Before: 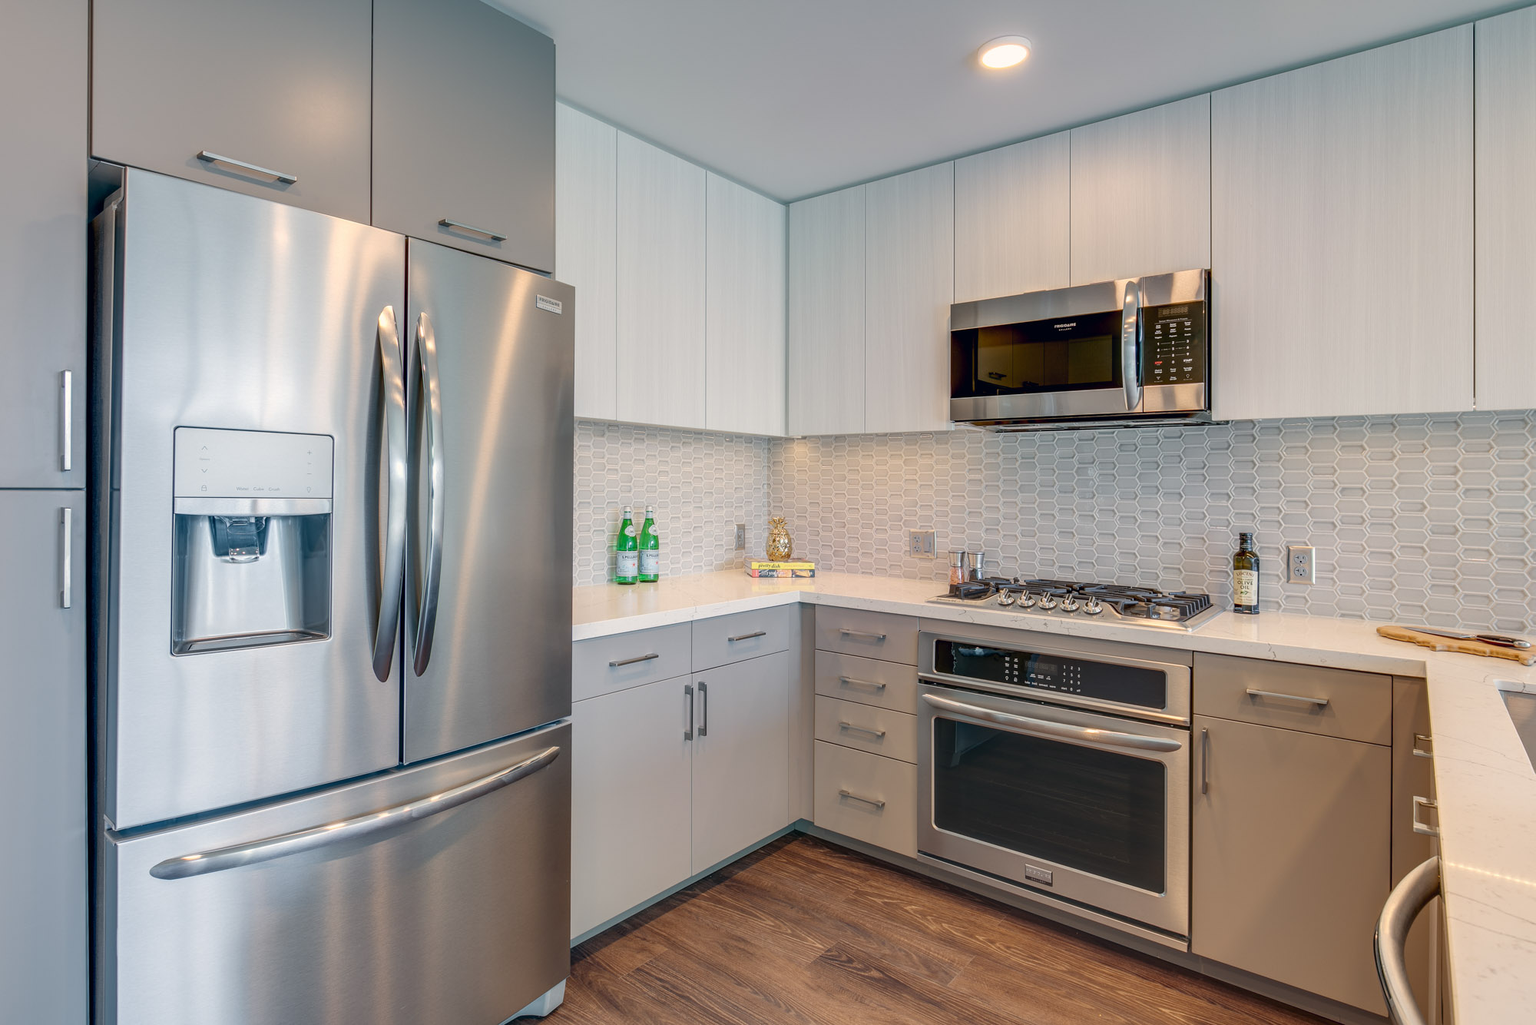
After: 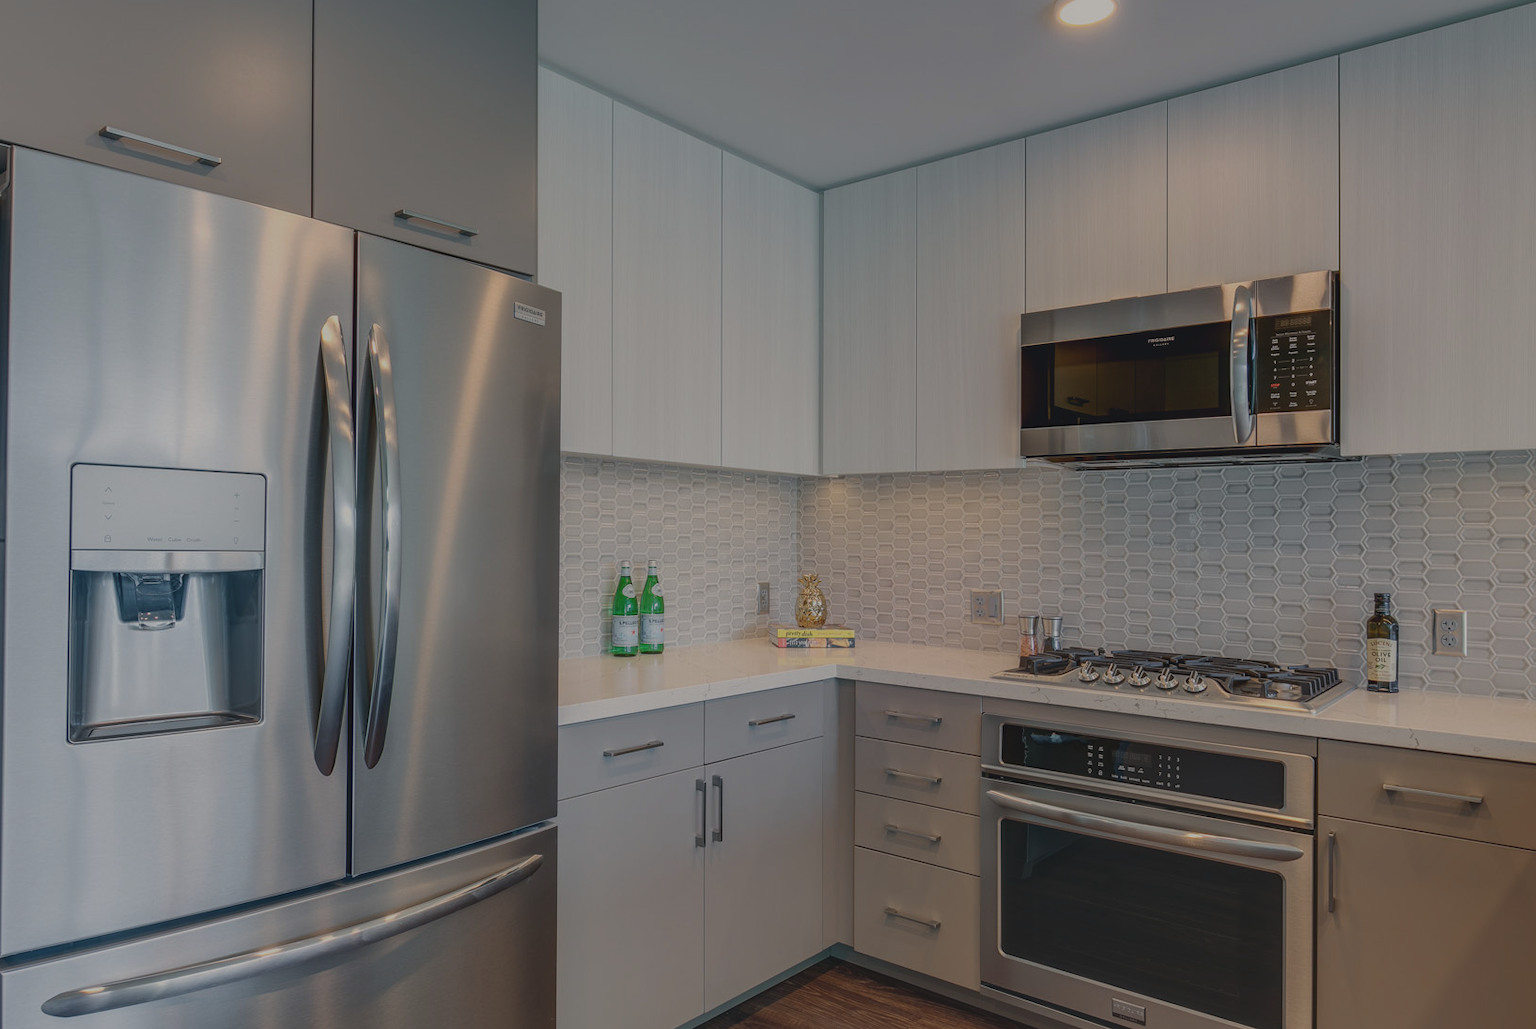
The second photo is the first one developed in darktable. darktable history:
exposure: black level correction -0.017, exposure -1.122 EV, compensate exposure bias true, compensate highlight preservation false
crop and rotate: left 7.579%, top 4.674%, right 10.63%, bottom 13.167%
